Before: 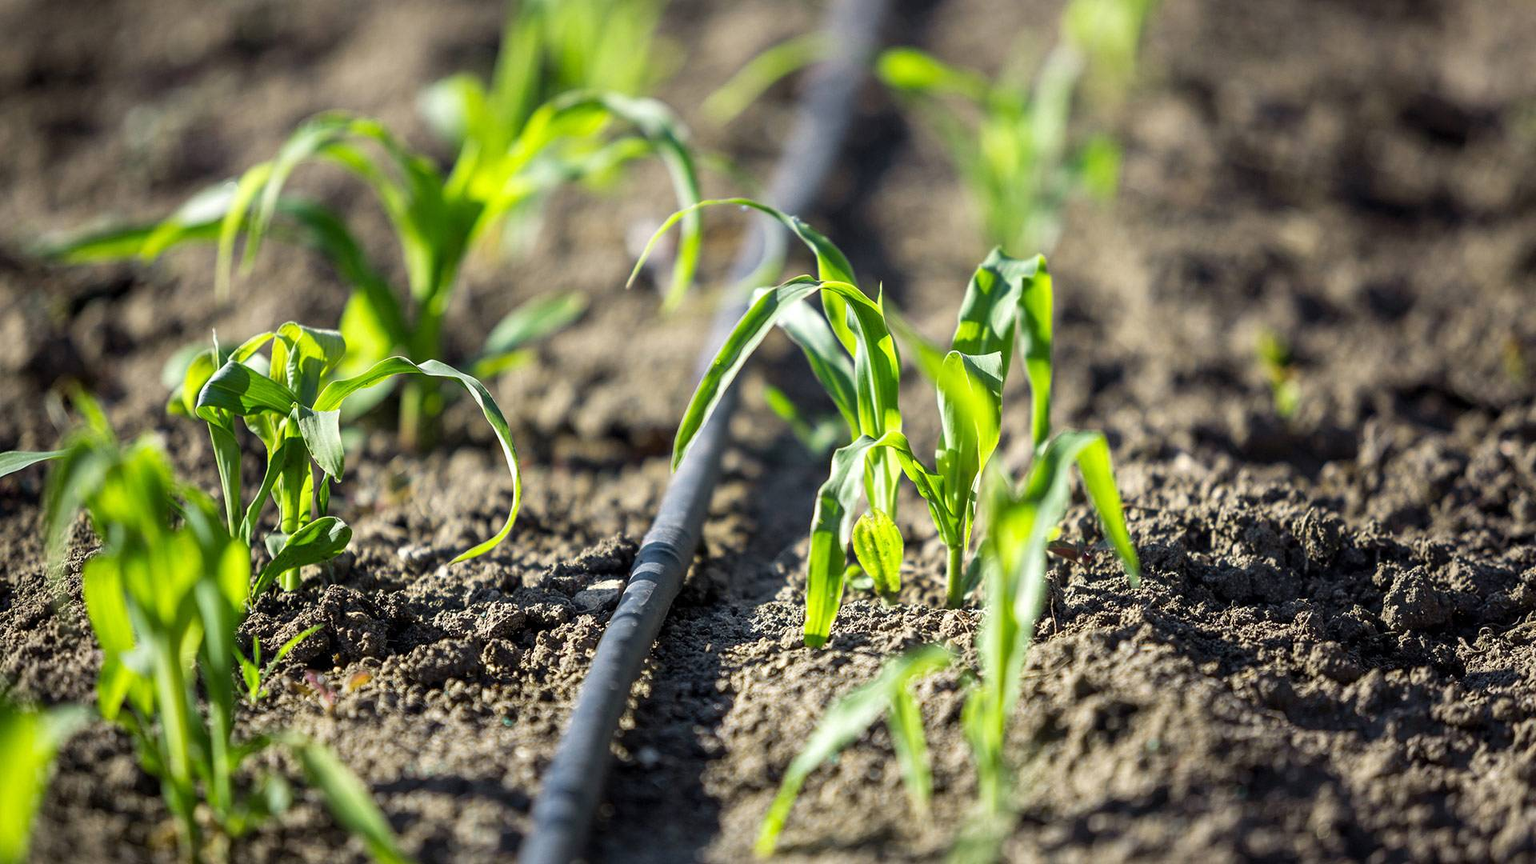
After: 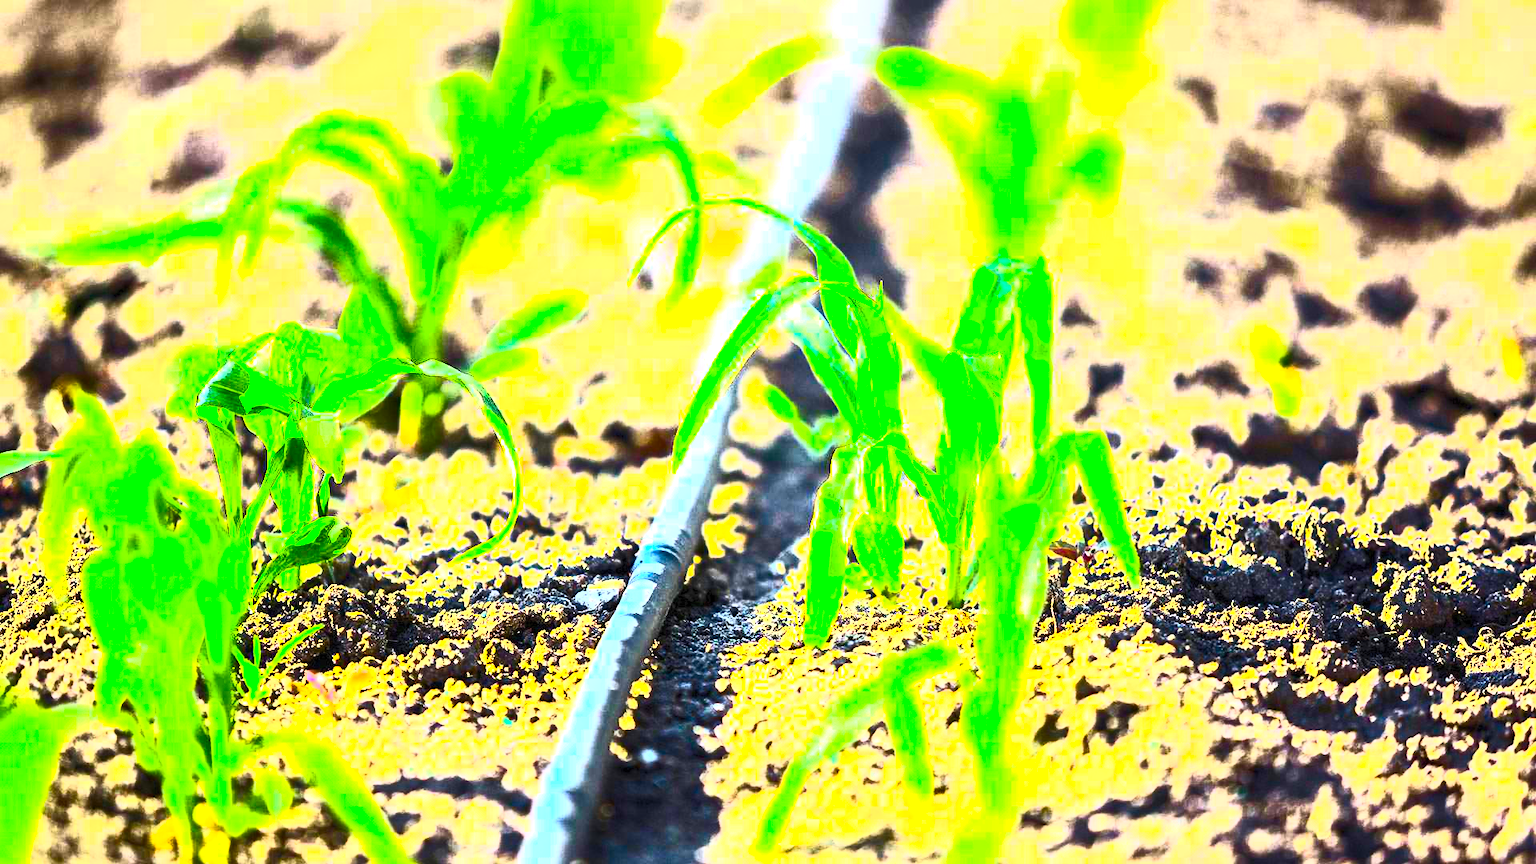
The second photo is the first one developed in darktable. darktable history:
contrast brightness saturation: contrast 0.83, brightness 0.59, saturation 0.59
color balance rgb: perceptual saturation grading › global saturation 25%, perceptual brilliance grading › global brilliance 35%, perceptual brilliance grading › highlights 50%, perceptual brilliance grading › mid-tones 60%, perceptual brilliance grading › shadows 35%, global vibrance 20%
